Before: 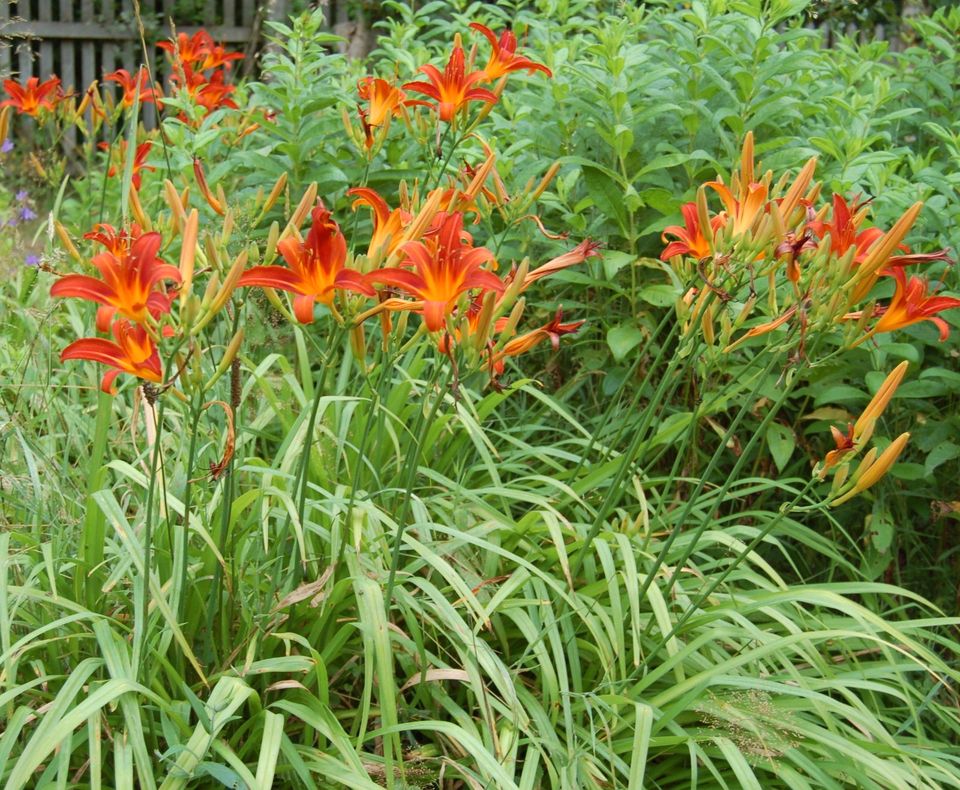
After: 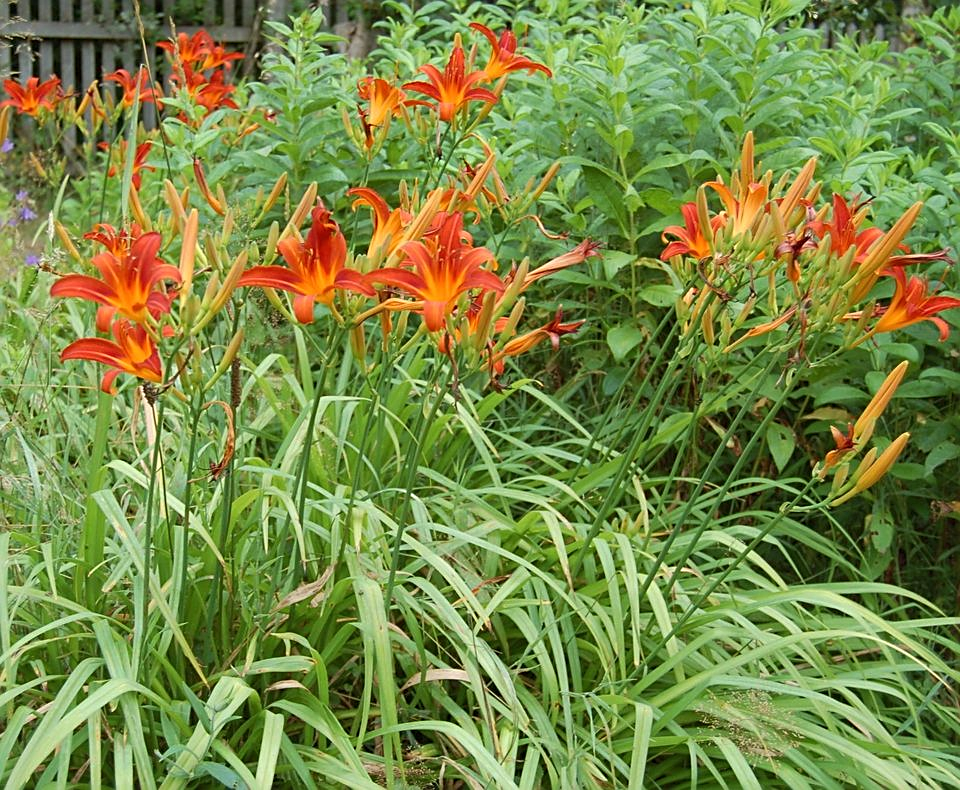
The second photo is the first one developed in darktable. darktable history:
sharpen: on, module defaults
exposure: black level correction 0, exposure 0 EV, compensate highlight preservation false
